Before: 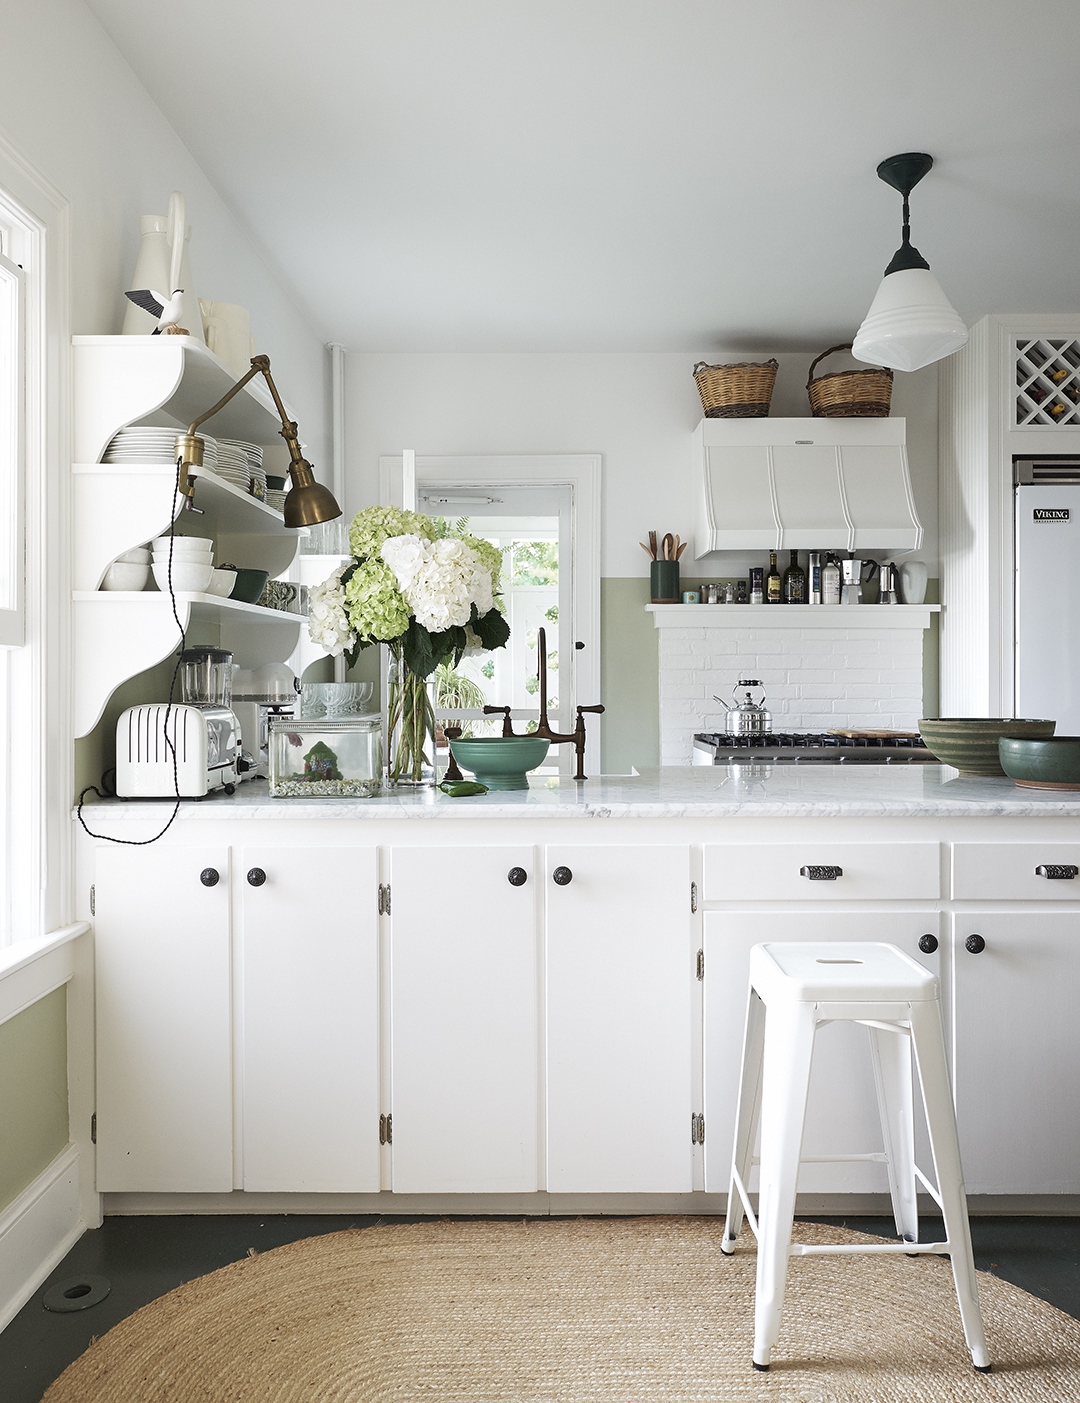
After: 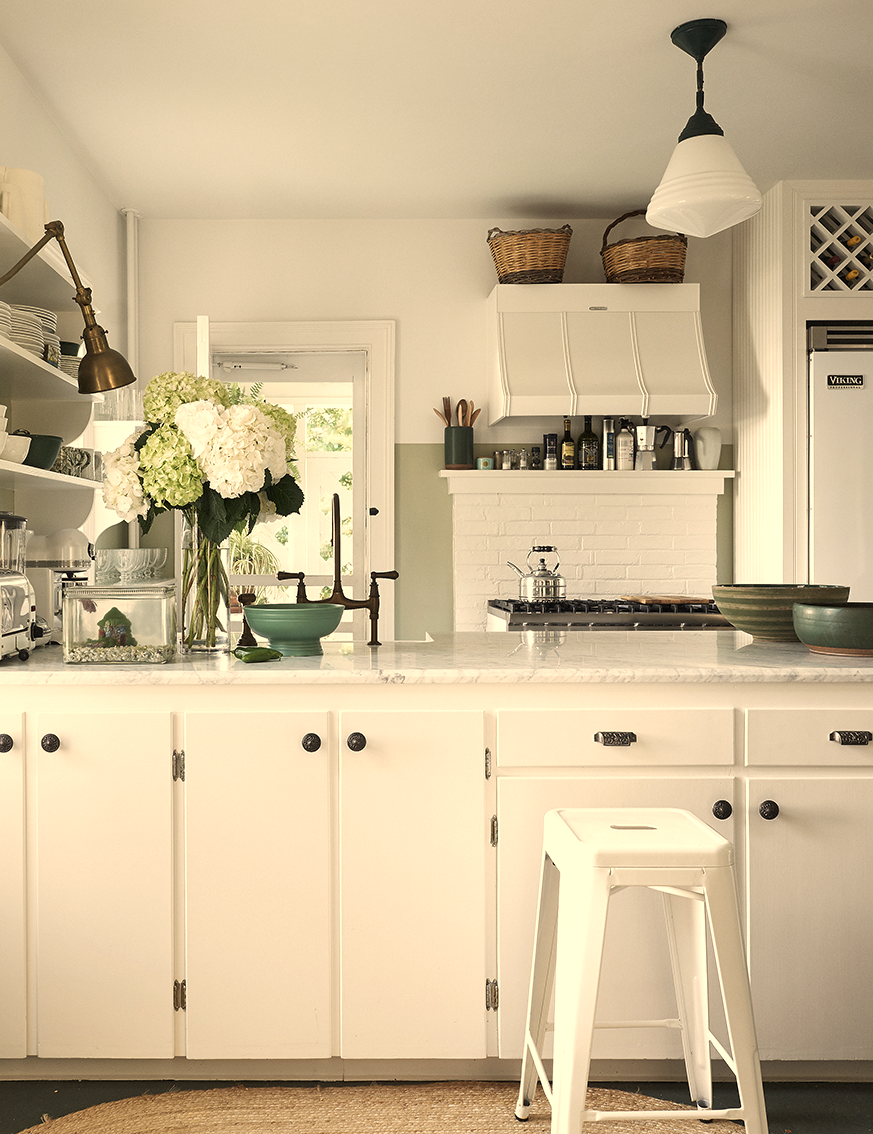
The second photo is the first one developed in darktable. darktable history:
crop: left 19.159%, top 9.58%, bottom 9.58%
white balance: red 1.123, blue 0.83
local contrast: mode bilateral grid, contrast 20, coarseness 50, detail 130%, midtone range 0.2
